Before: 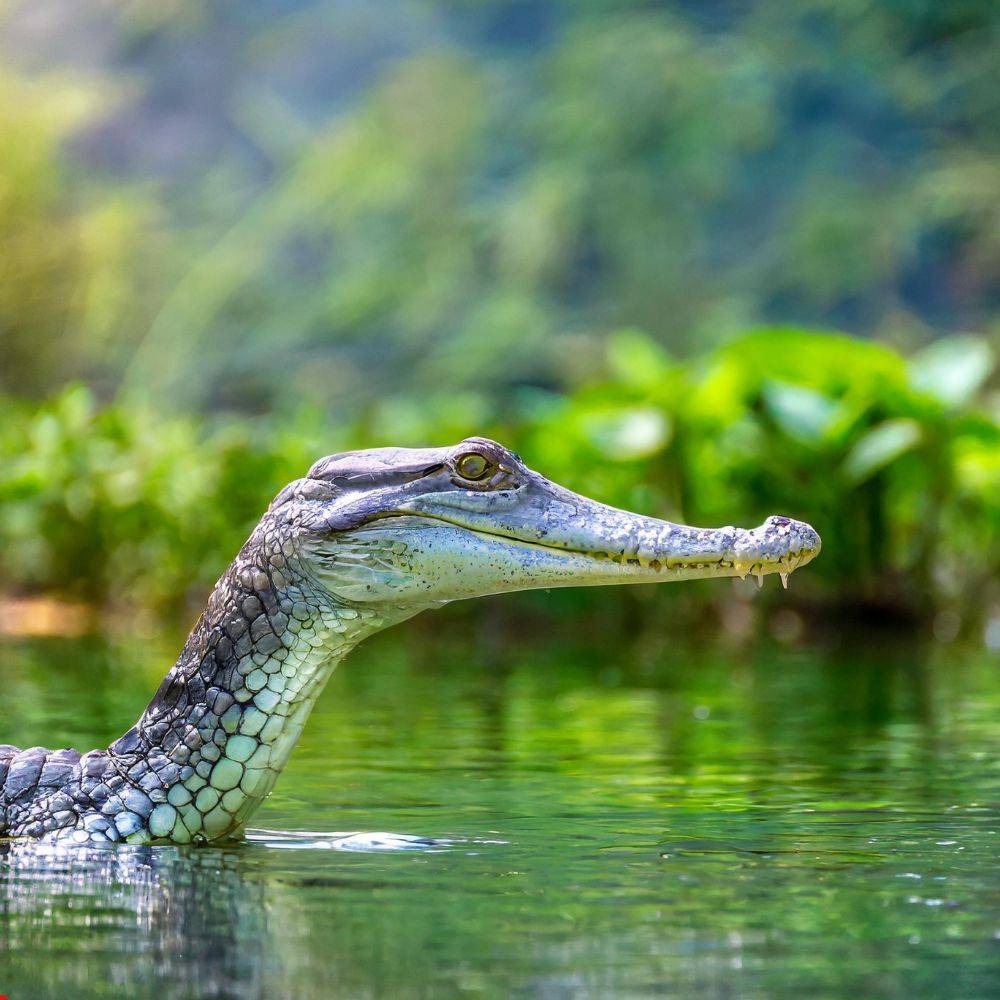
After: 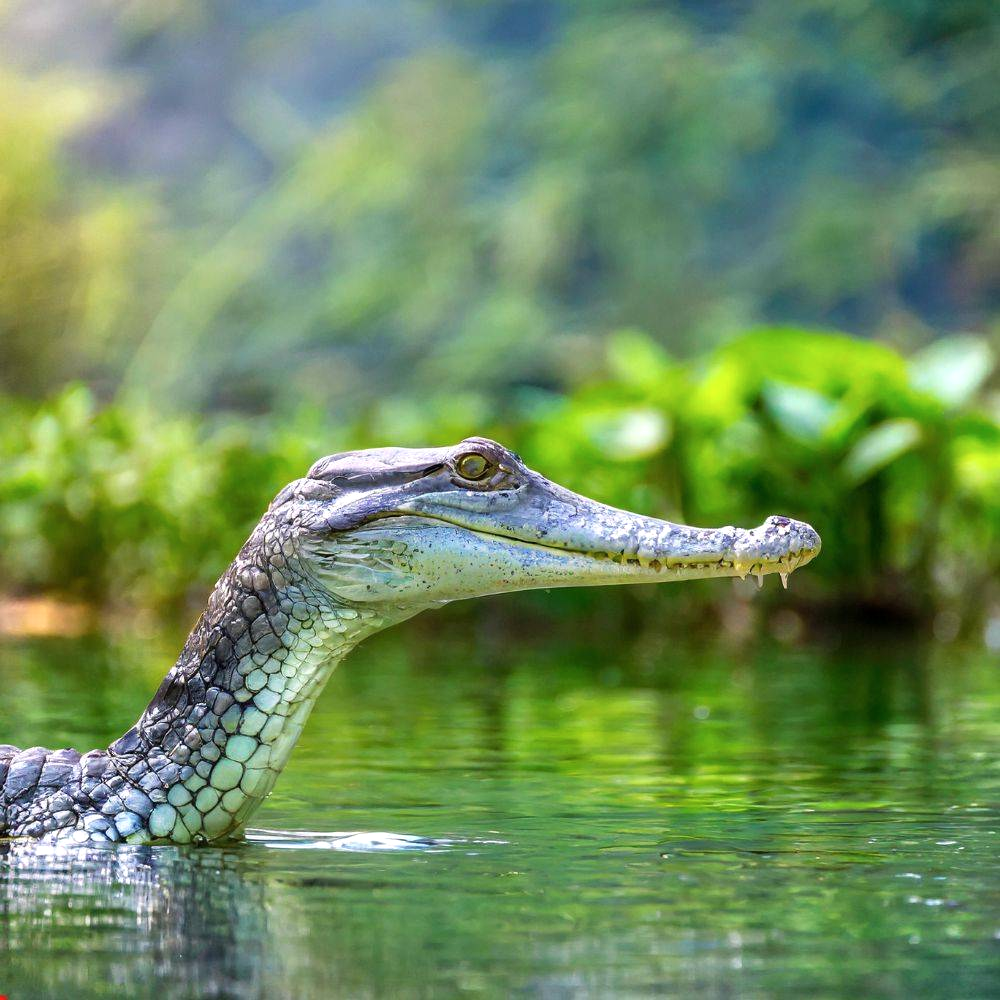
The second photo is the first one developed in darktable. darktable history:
shadows and highlights: shadows -12.9, white point adjustment 4.12, highlights 27.85
